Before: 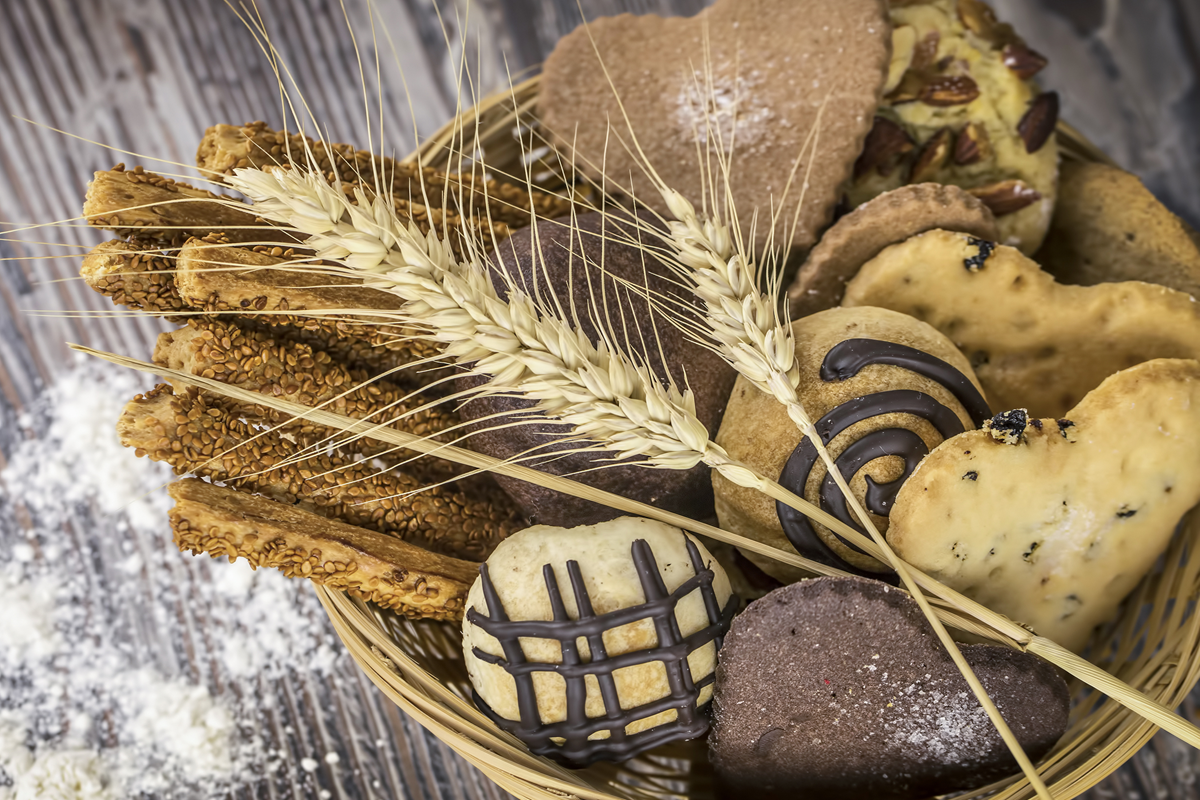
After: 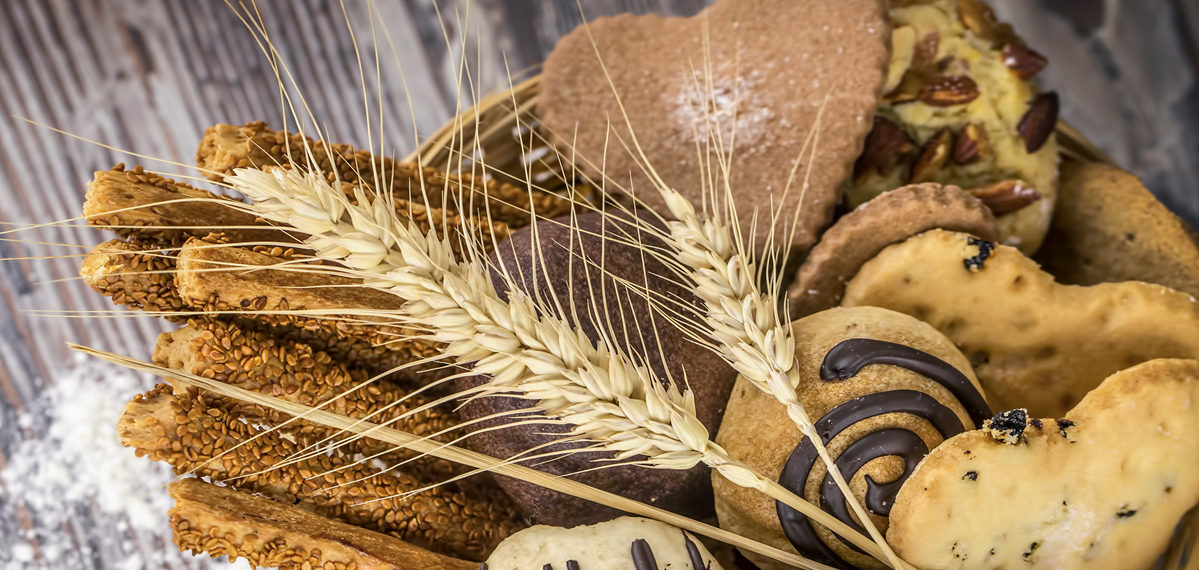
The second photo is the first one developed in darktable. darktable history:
crop: right 0.001%, bottom 28.748%
